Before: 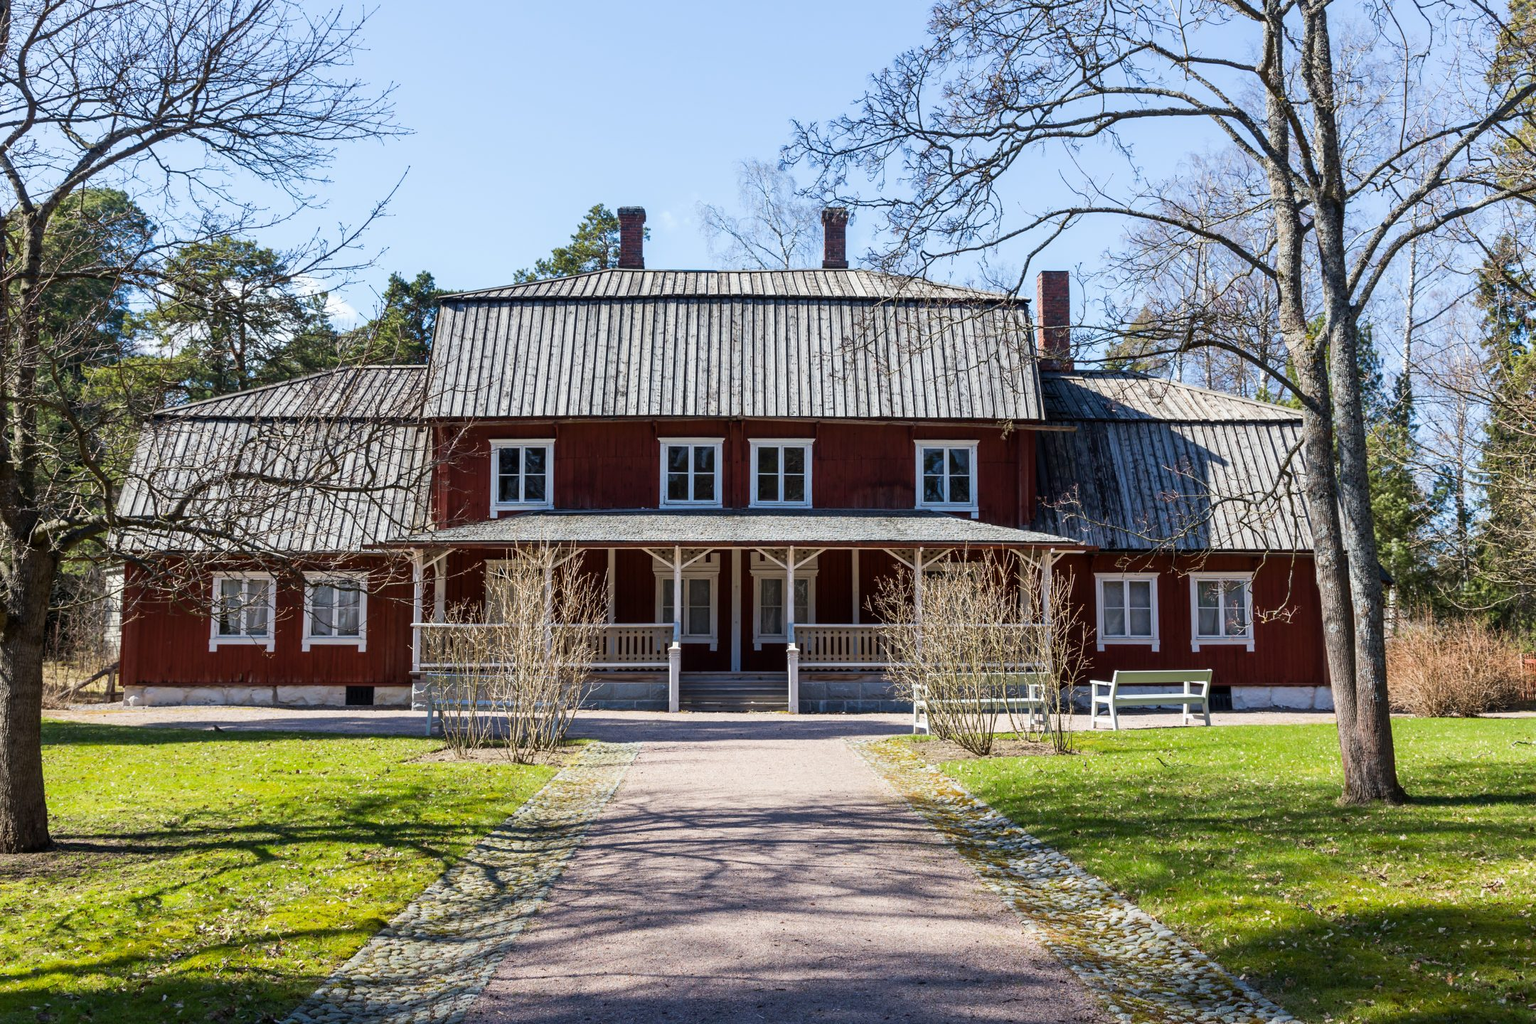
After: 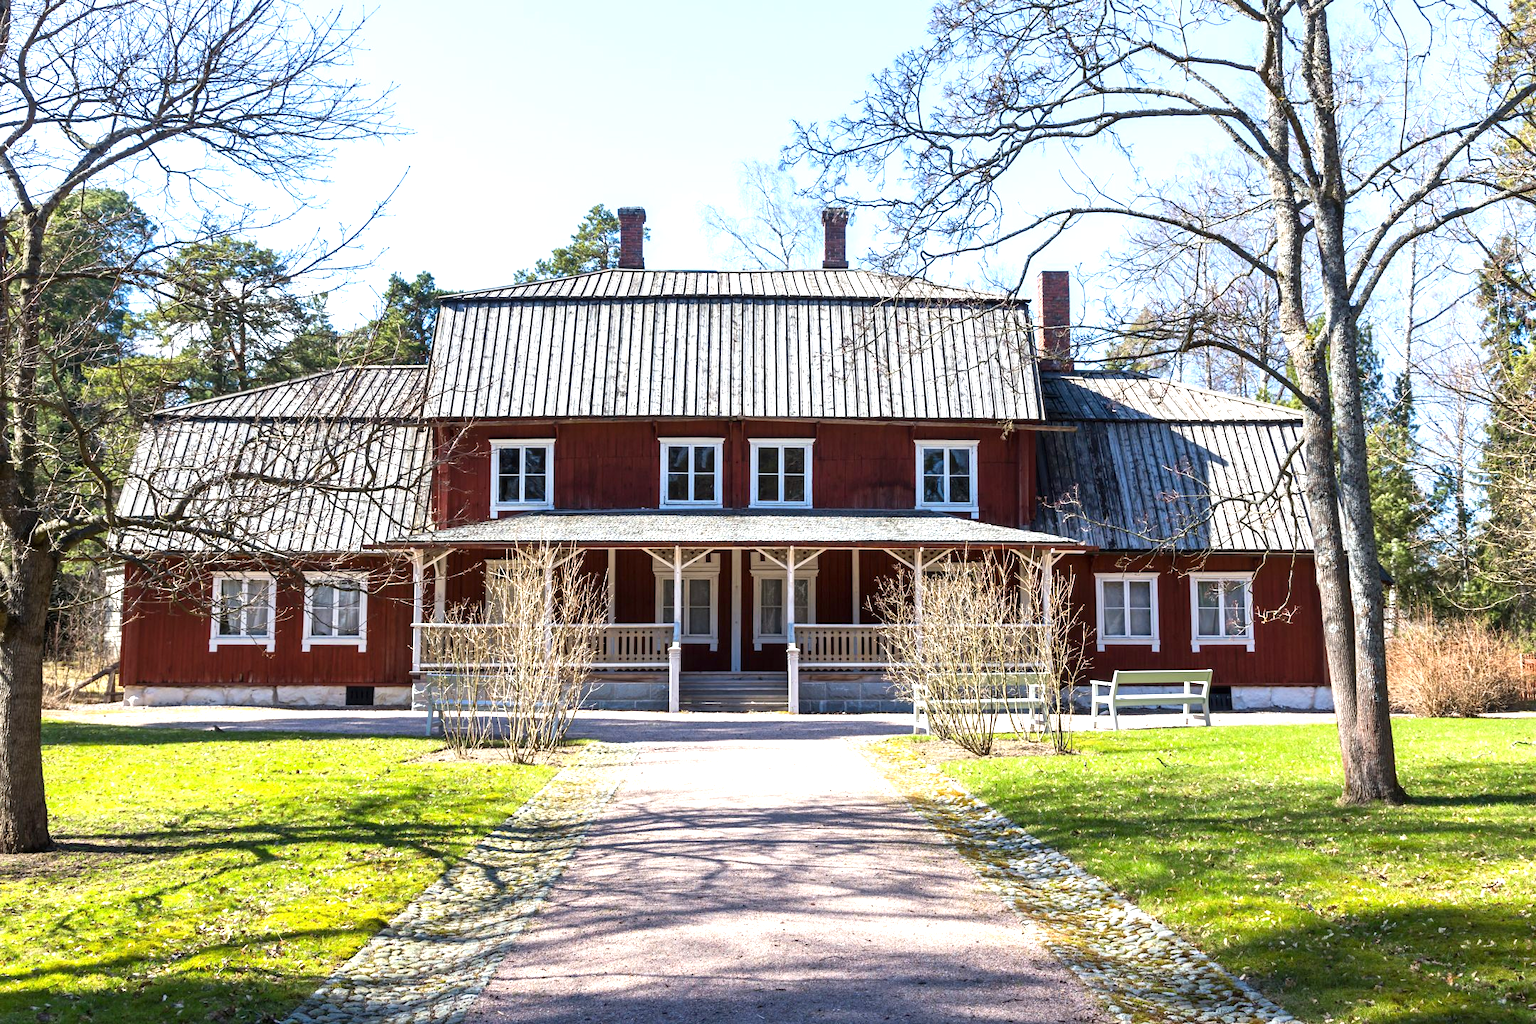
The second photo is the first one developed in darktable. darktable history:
exposure: black level correction 0, exposure 0.9 EV, compensate exposure bias true, compensate highlight preservation false
